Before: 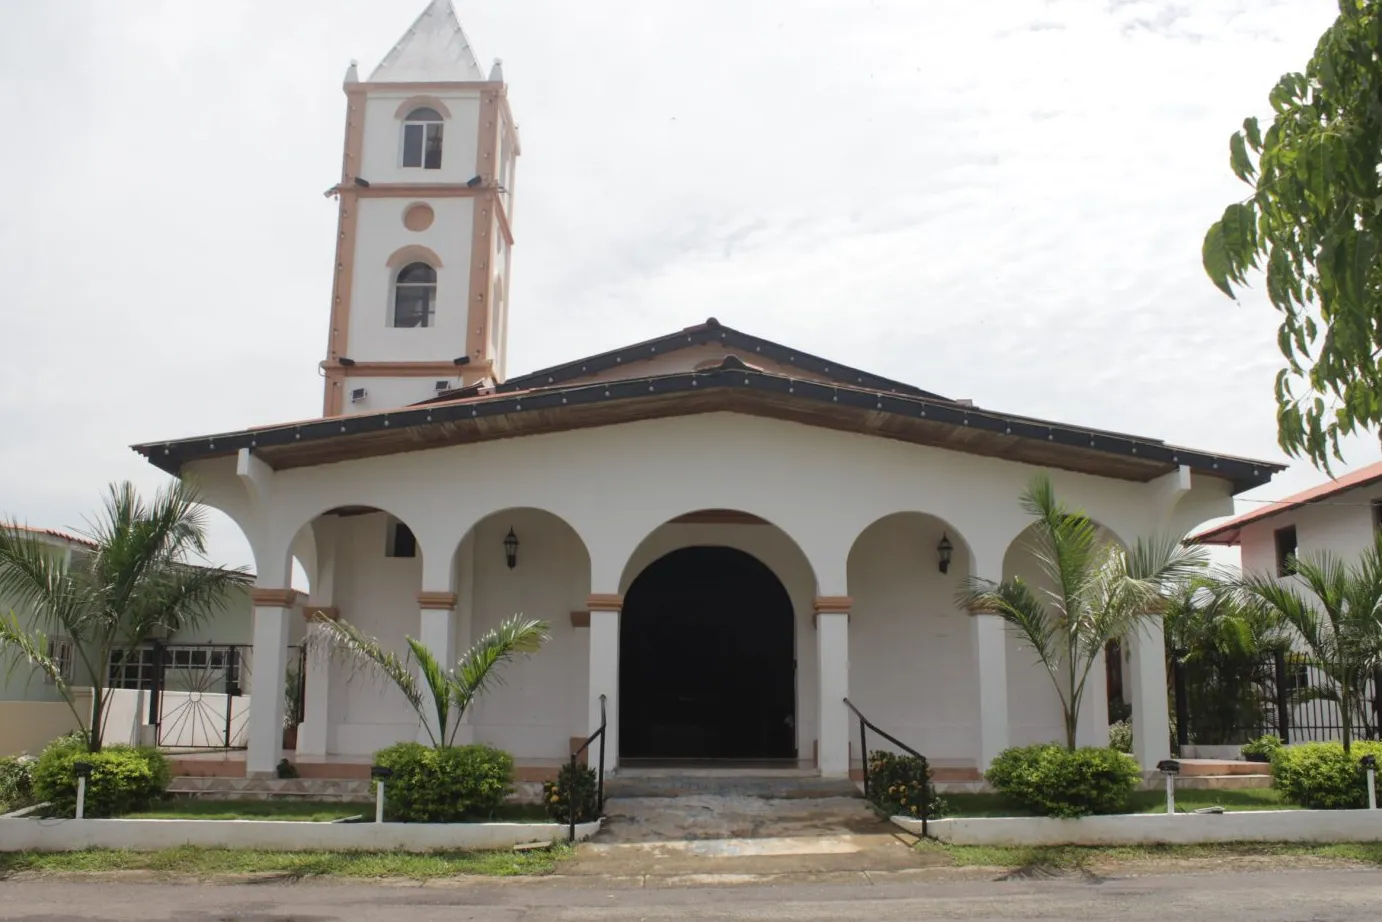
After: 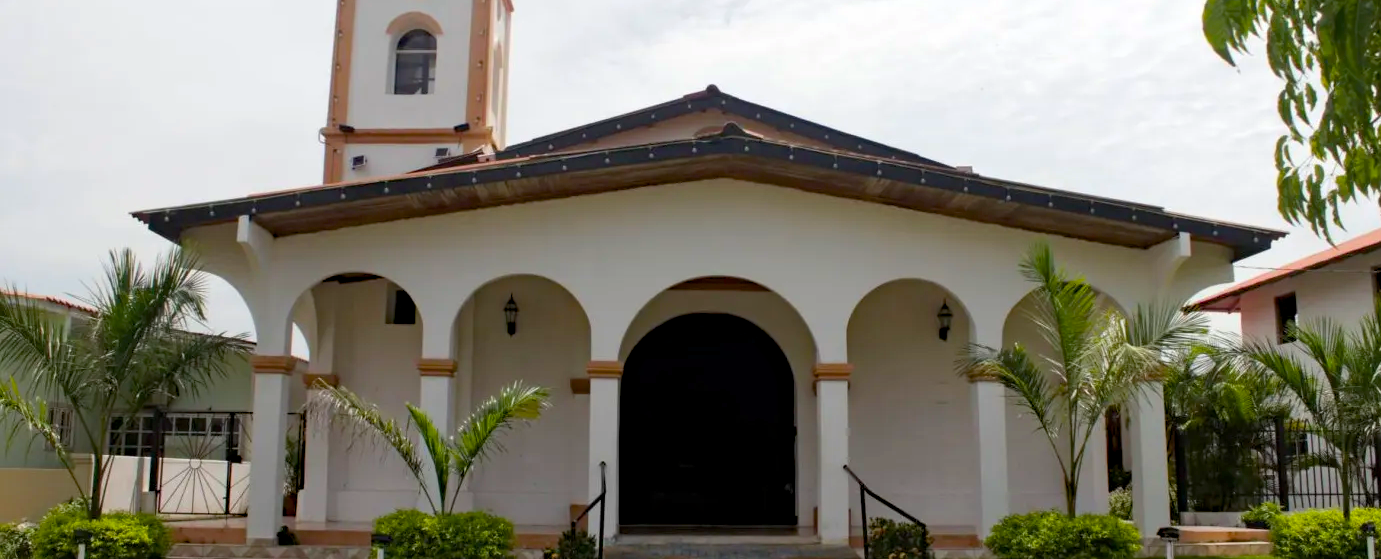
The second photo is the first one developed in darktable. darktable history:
haze removal: strength 0.3, distance 0.248, compatibility mode true, adaptive false
color balance rgb: global offset › luminance -0.477%, perceptual saturation grading › global saturation 25.726%, global vibrance 20%
crop and rotate: top 25.299%, bottom 14%
